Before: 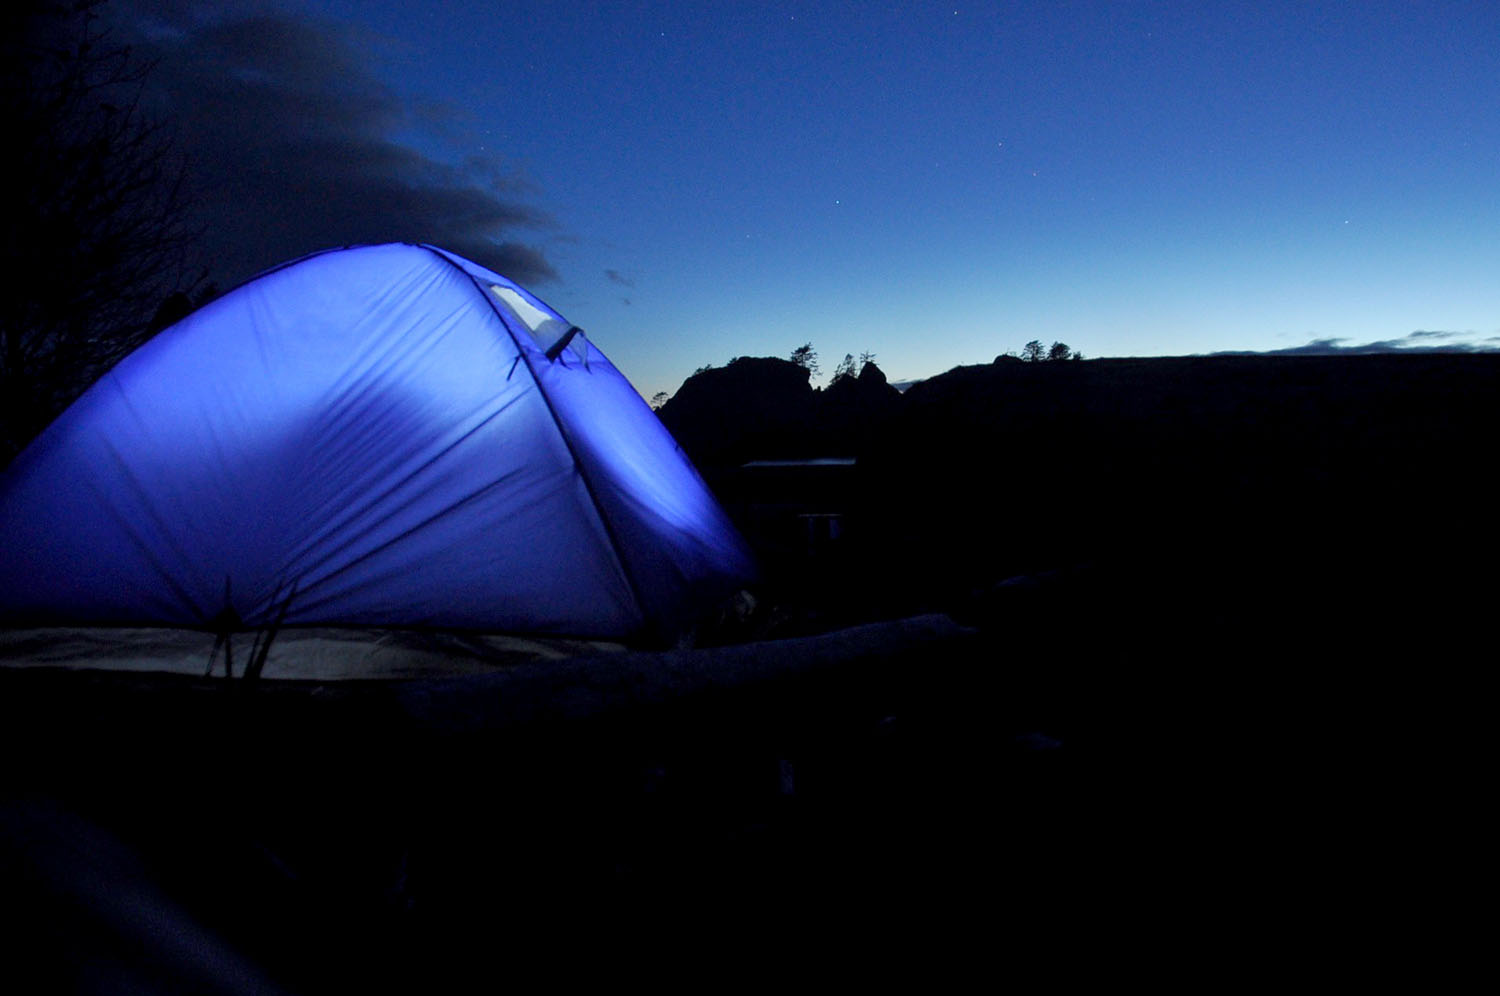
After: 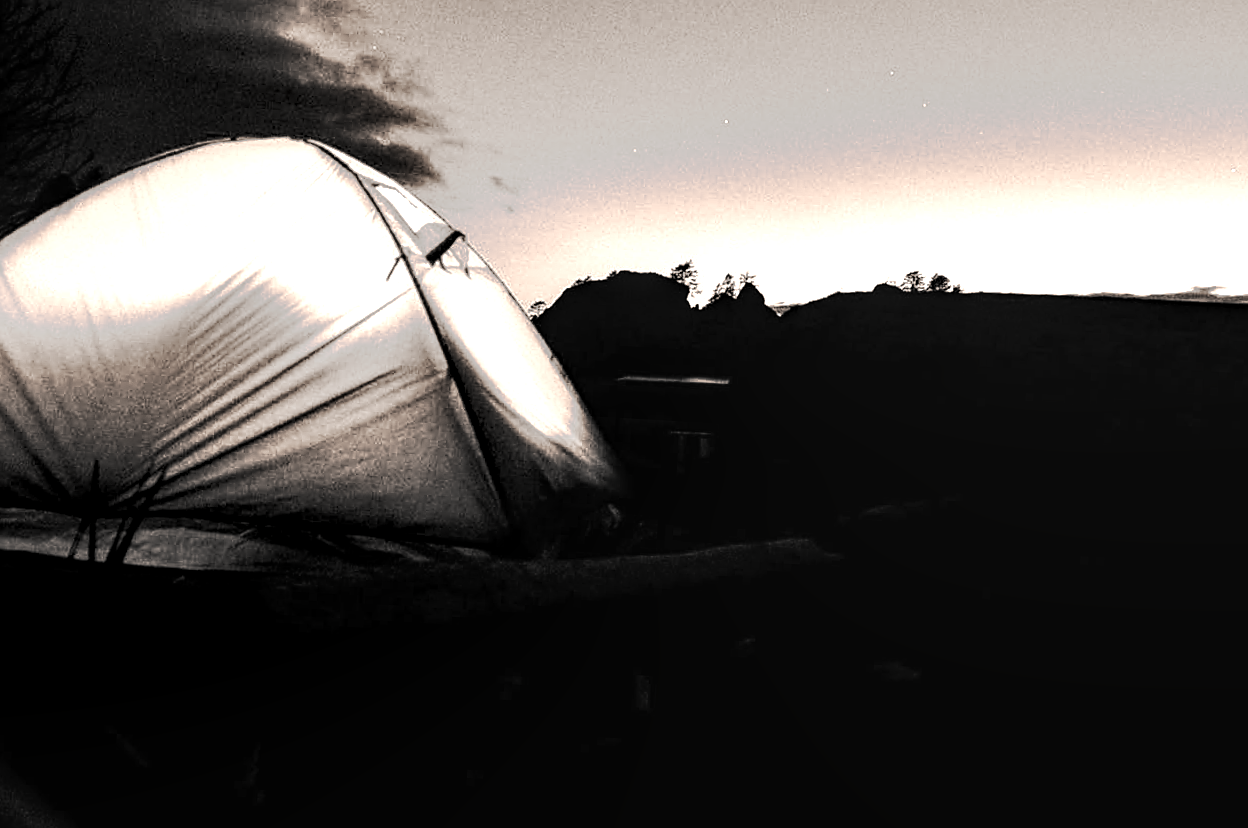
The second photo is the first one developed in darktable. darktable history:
exposure: black level correction 0, exposure 1.468 EV, compensate exposure bias true, compensate highlight preservation false
local contrast: highlights 21%, shadows 71%, detail 170%
color balance rgb: highlights gain › chroma 3.046%, highlights gain › hue 60.03°, global offset › luminance 0.218%, global offset › hue 169.06°, perceptual saturation grading › global saturation 19.515%, global vibrance 20%
sharpen: on, module defaults
color calibration: output gray [0.18, 0.41, 0.41, 0], illuminant same as pipeline (D50), adaptation XYZ, x 0.345, y 0.358, temperature 5019.68 K
crop and rotate: angle -3.26°, left 5.098%, top 5.216%, right 4.672%, bottom 4.583%
tone curve: curves: ch0 [(0, 0) (0.003, 0.011) (0.011, 0.014) (0.025, 0.018) (0.044, 0.023) (0.069, 0.028) (0.1, 0.031) (0.136, 0.039) (0.177, 0.056) (0.224, 0.081) (0.277, 0.129) (0.335, 0.188) (0.399, 0.256) (0.468, 0.367) (0.543, 0.514) (0.623, 0.684) (0.709, 0.785) (0.801, 0.846) (0.898, 0.884) (1, 1)], preserve colors none
